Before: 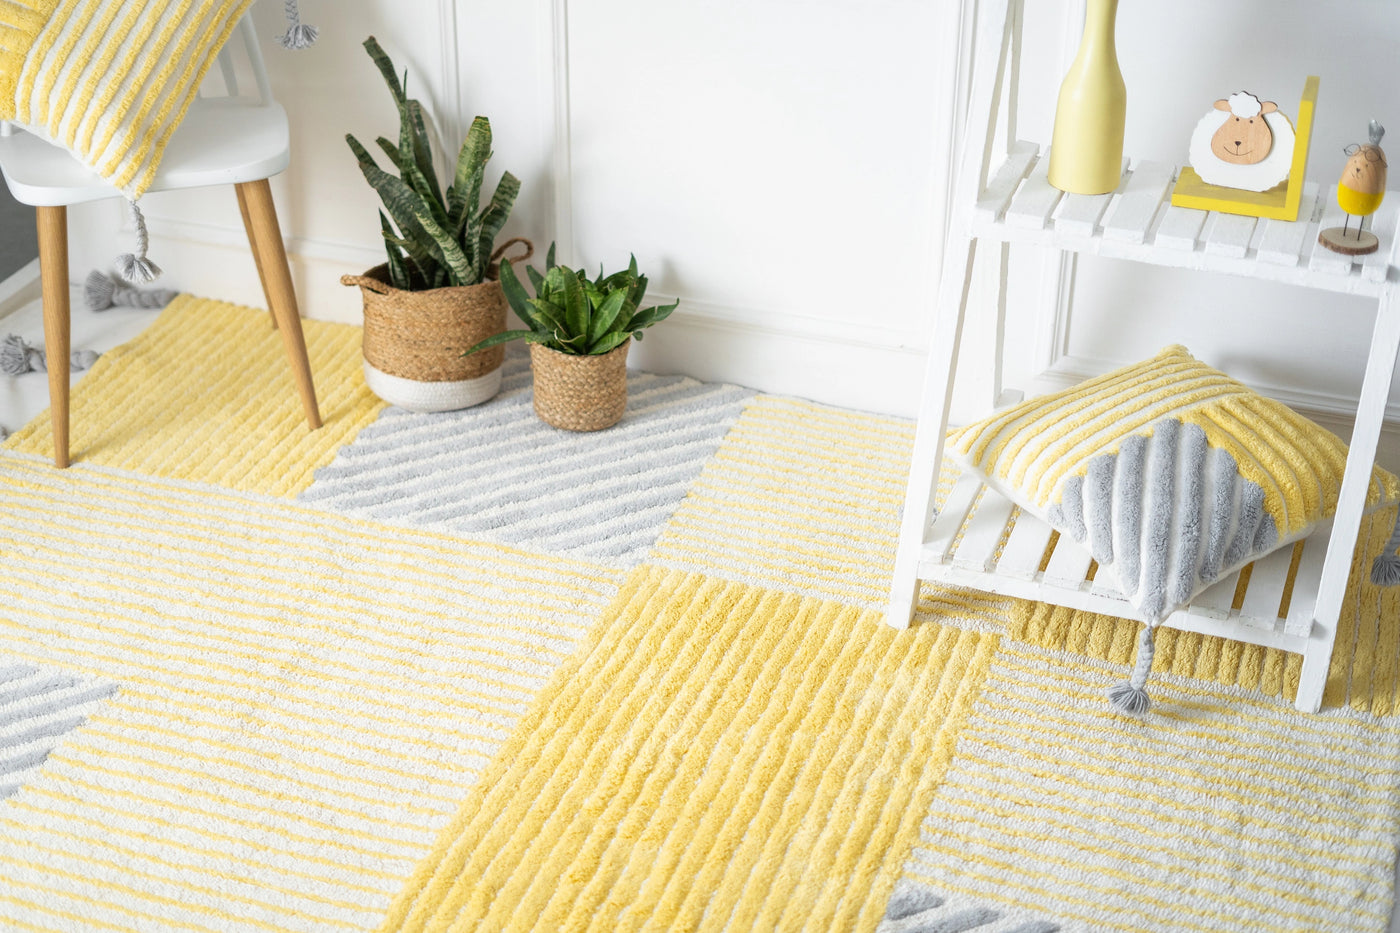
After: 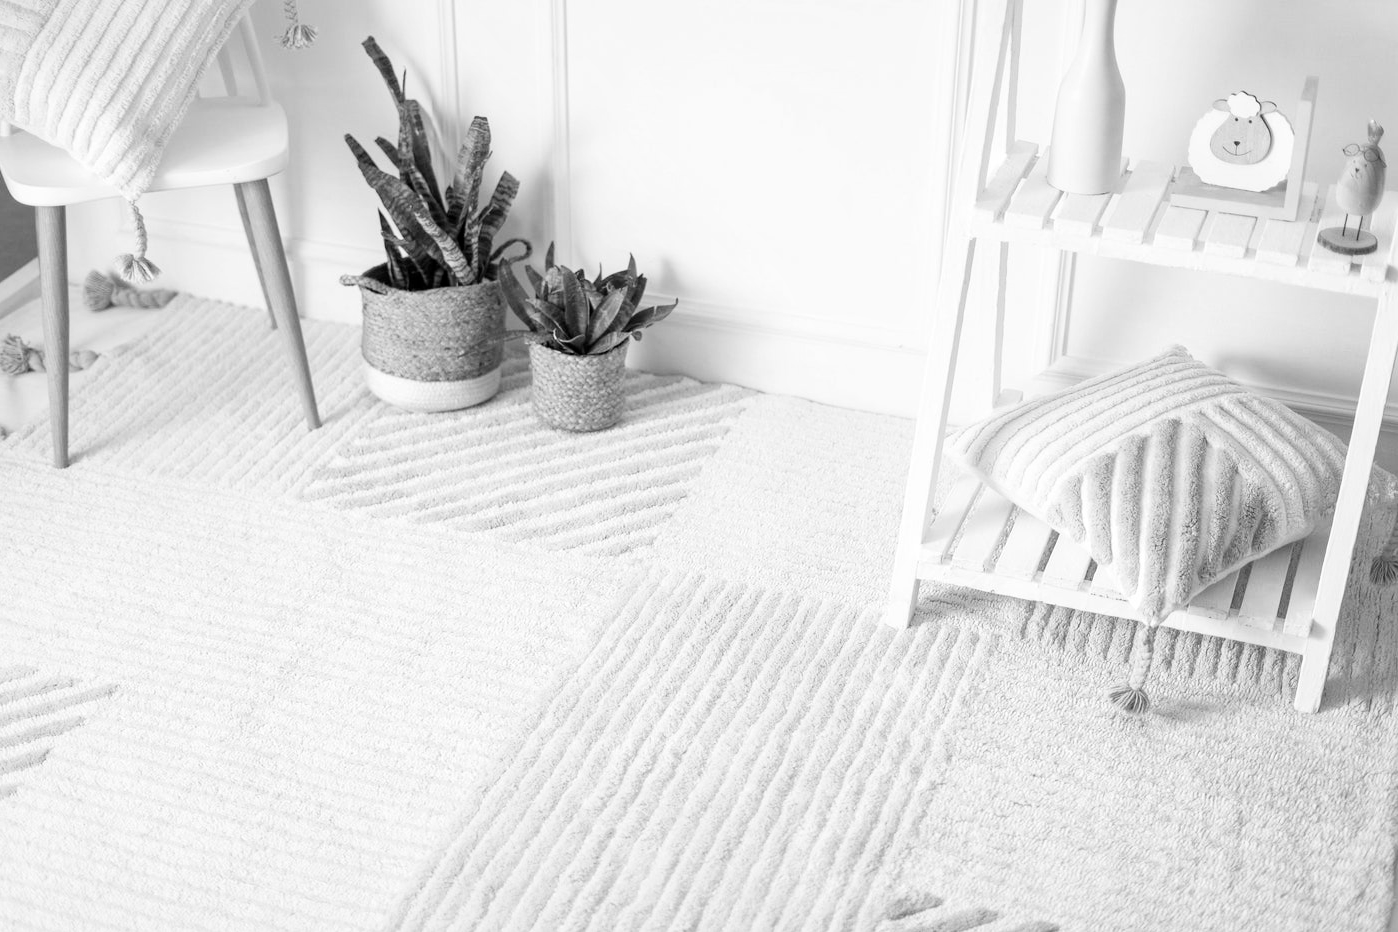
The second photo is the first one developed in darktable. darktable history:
crop and rotate: left 0.126%
monochrome: a 16.01, b -2.65, highlights 0.52
tone curve: curves: ch0 [(0, 0) (0.004, 0.001) (0.133, 0.112) (0.325, 0.362) (0.832, 0.893) (1, 1)], color space Lab, linked channels, preserve colors none
local contrast: mode bilateral grid, contrast 20, coarseness 50, detail 120%, midtone range 0.2
